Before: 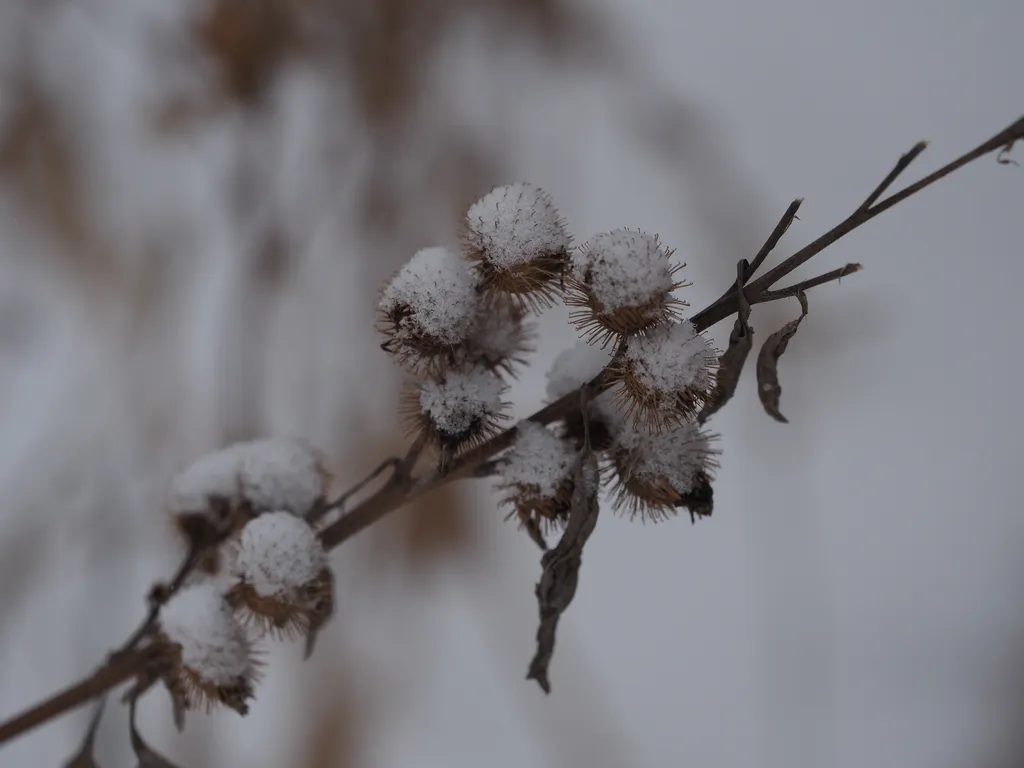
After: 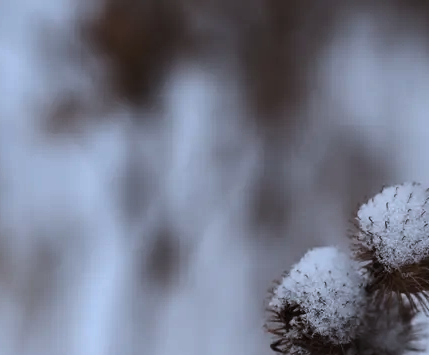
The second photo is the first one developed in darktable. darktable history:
crop and rotate: left 10.817%, top 0.062%, right 47.194%, bottom 53.626%
tone equalizer: -8 EV -1.08 EV, -7 EV -1.01 EV, -6 EV -0.867 EV, -5 EV -0.578 EV, -3 EV 0.578 EV, -2 EV 0.867 EV, -1 EV 1.01 EV, +0 EV 1.08 EV, edges refinement/feathering 500, mask exposure compensation -1.57 EV, preserve details no
color correction: highlights a* -2.24, highlights b* -18.1
